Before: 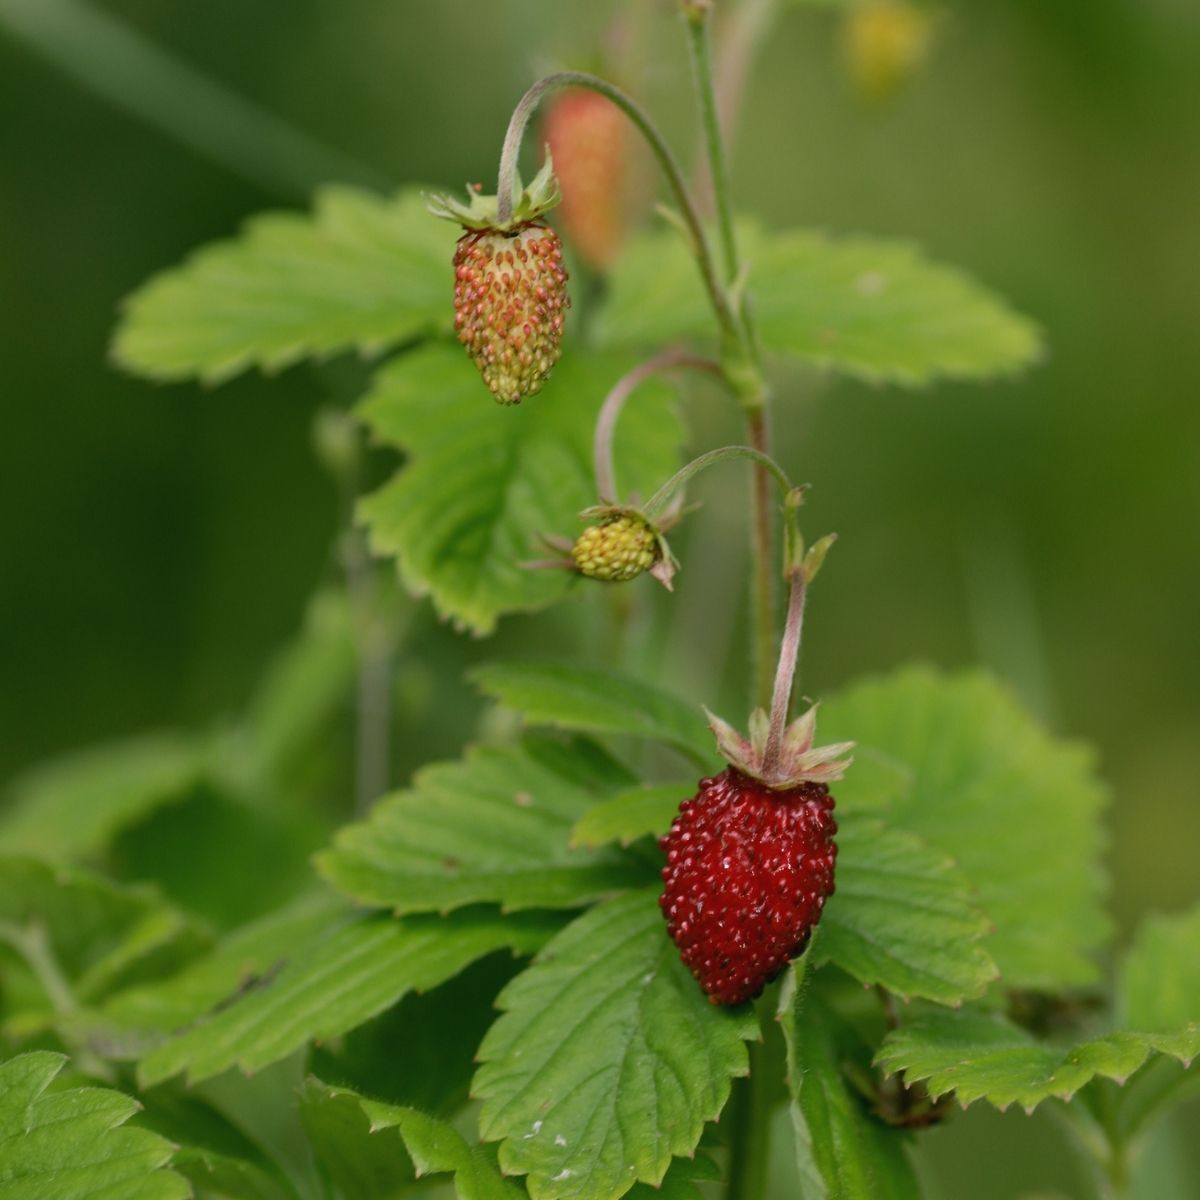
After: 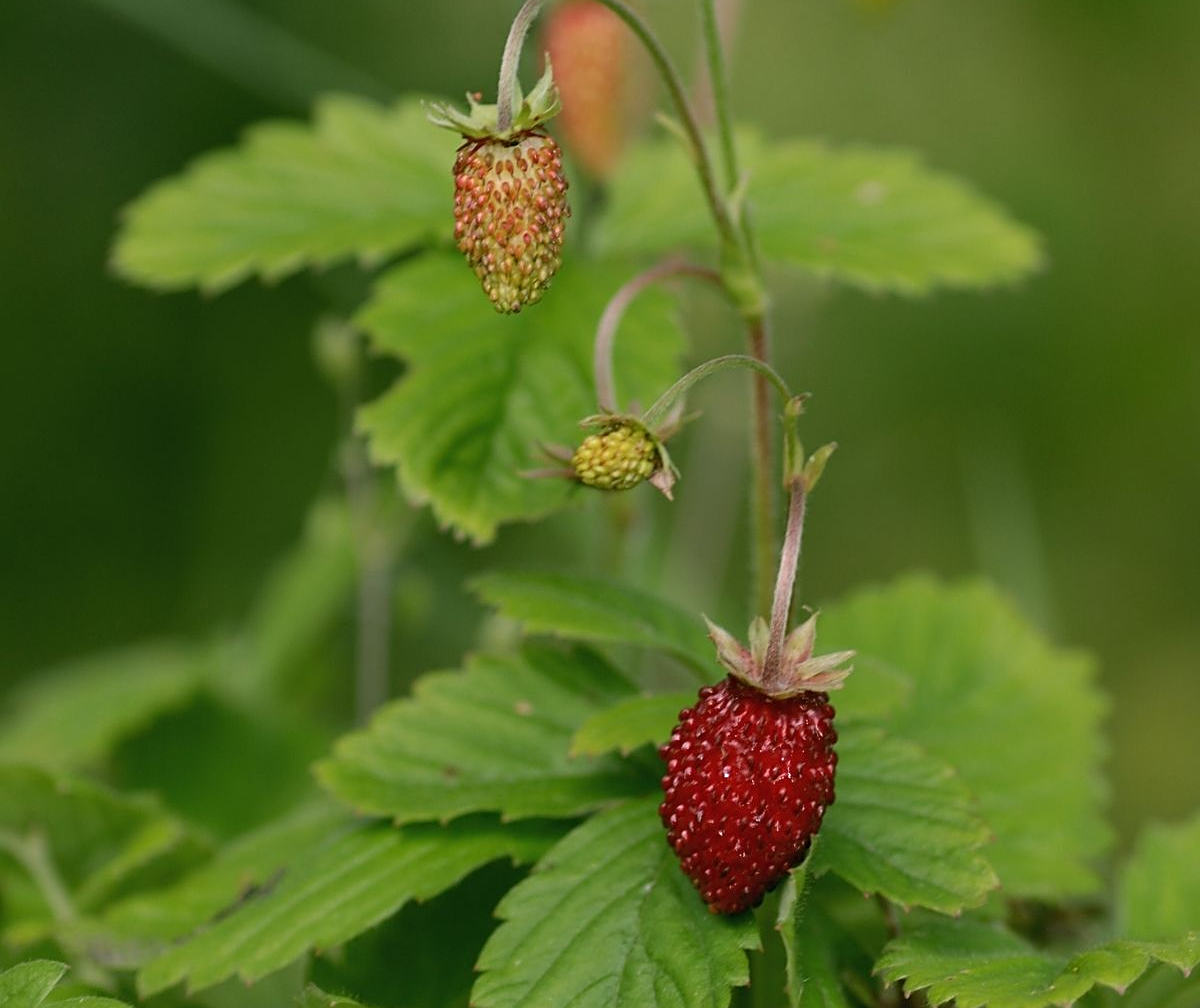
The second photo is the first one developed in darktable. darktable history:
crop: top 7.625%, bottom 8.027%
sharpen: on, module defaults
